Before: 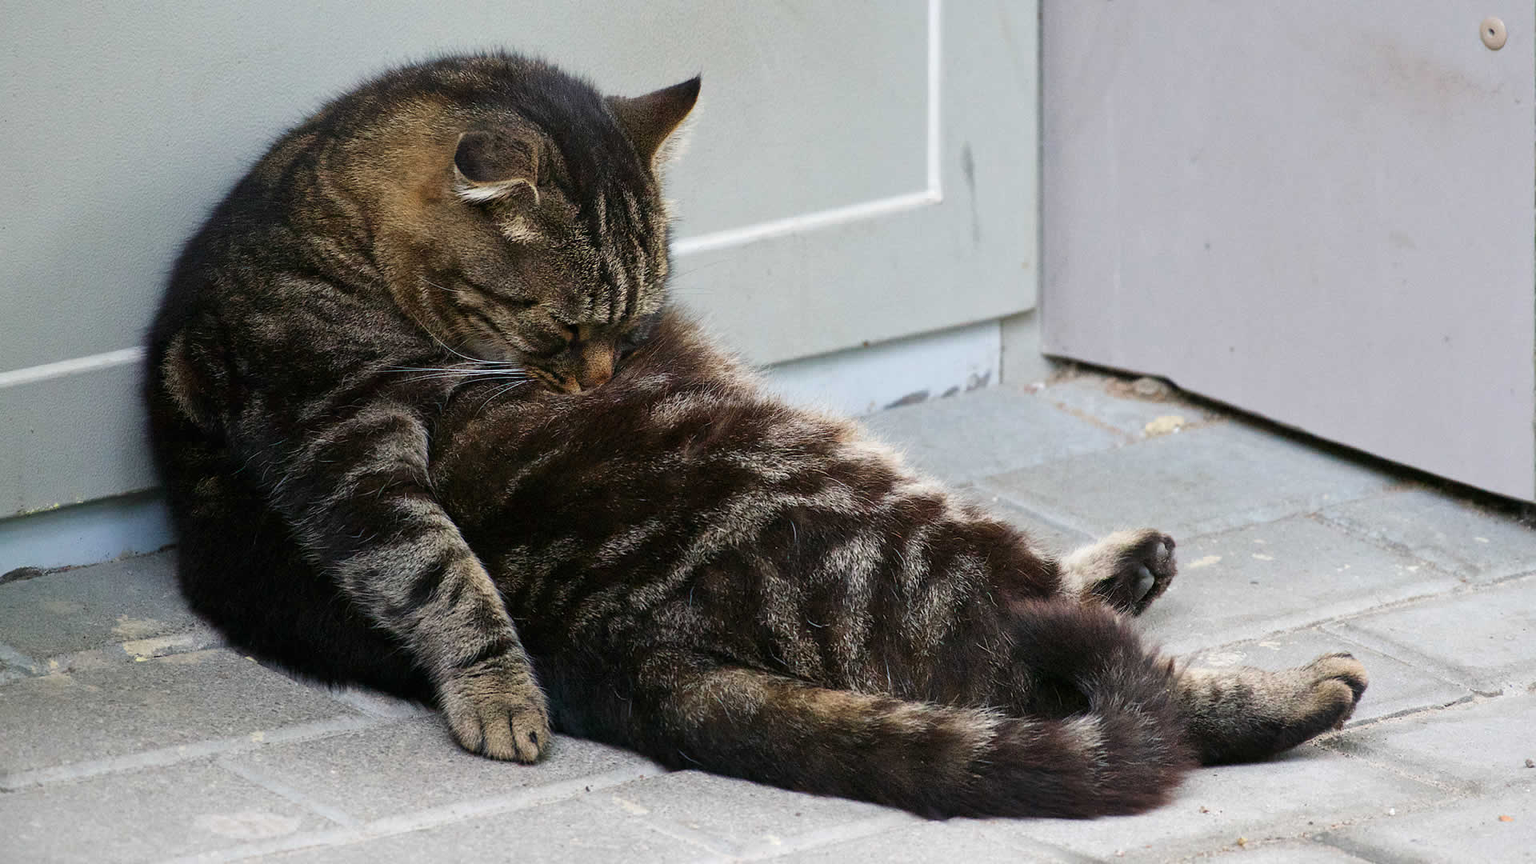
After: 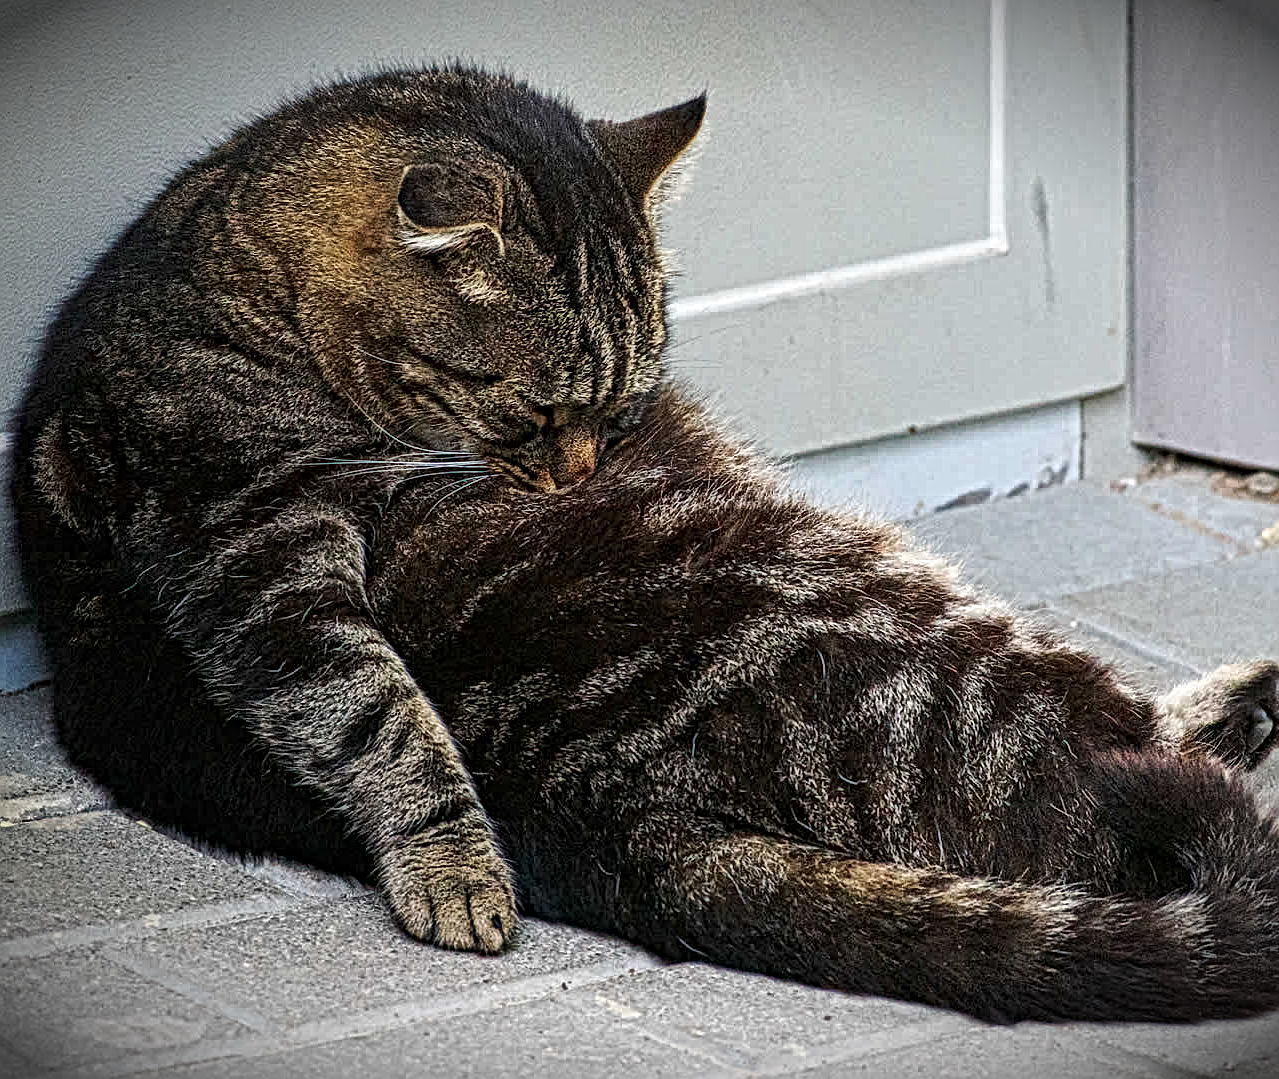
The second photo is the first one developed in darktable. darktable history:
crop and rotate: left 8.884%, right 24.479%
vignetting: fall-off start 100.95%, brightness -0.885, width/height ratio 1.303
local contrast: mode bilateral grid, contrast 20, coarseness 3, detail 299%, midtone range 0.2
tone curve: curves: ch0 [(0, 0) (0.003, 0.003) (0.011, 0.01) (0.025, 0.023) (0.044, 0.041) (0.069, 0.064) (0.1, 0.092) (0.136, 0.125) (0.177, 0.163) (0.224, 0.207) (0.277, 0.255) (0.335, 0.309) (0.399, 0.375) (0.468, 0.459) (0.543, 0.548) (0.623, 0.629) (0.709, 0.716) (0.801, 0.808) (0.898, 0.911) (1, 1)], preserve colors none
